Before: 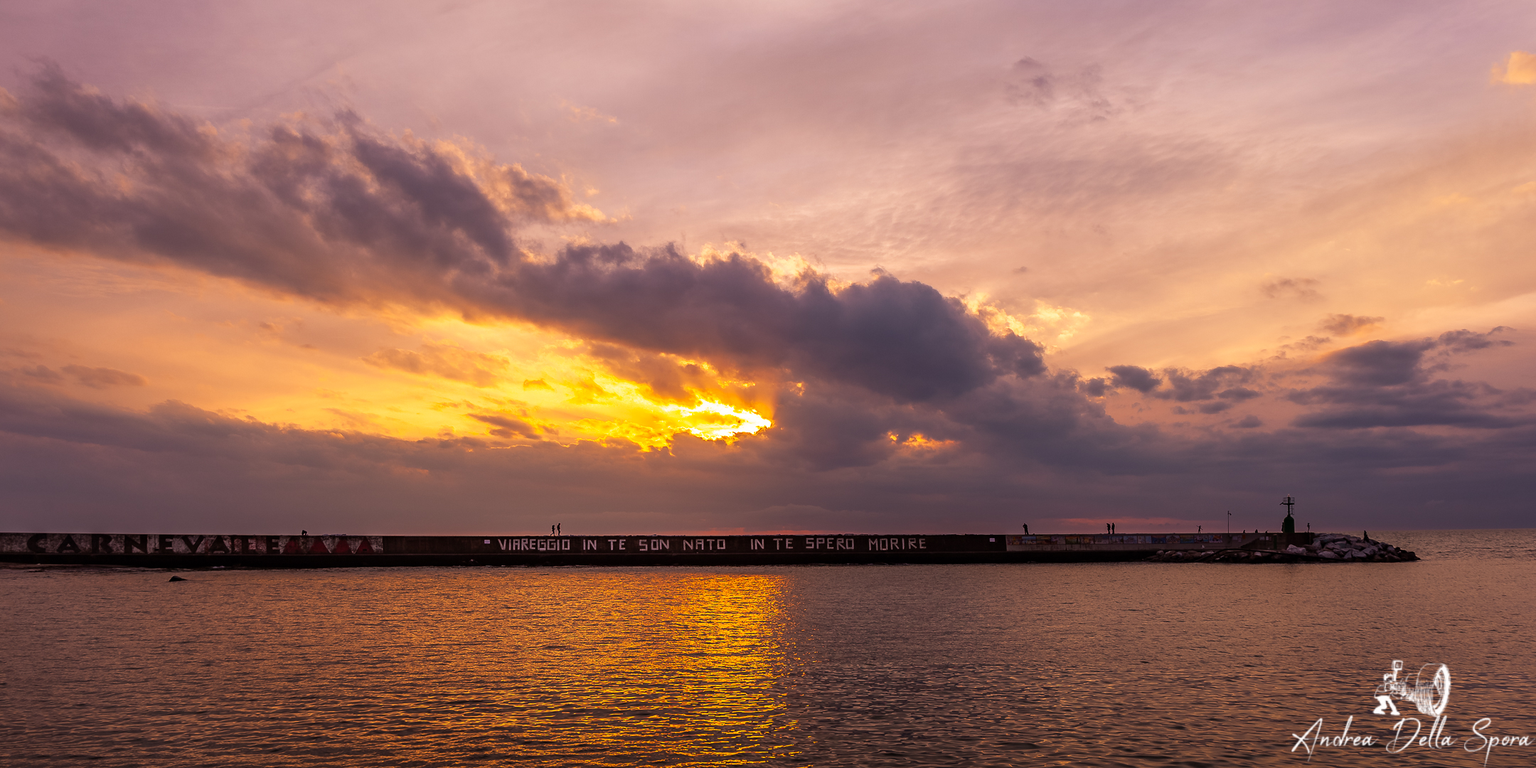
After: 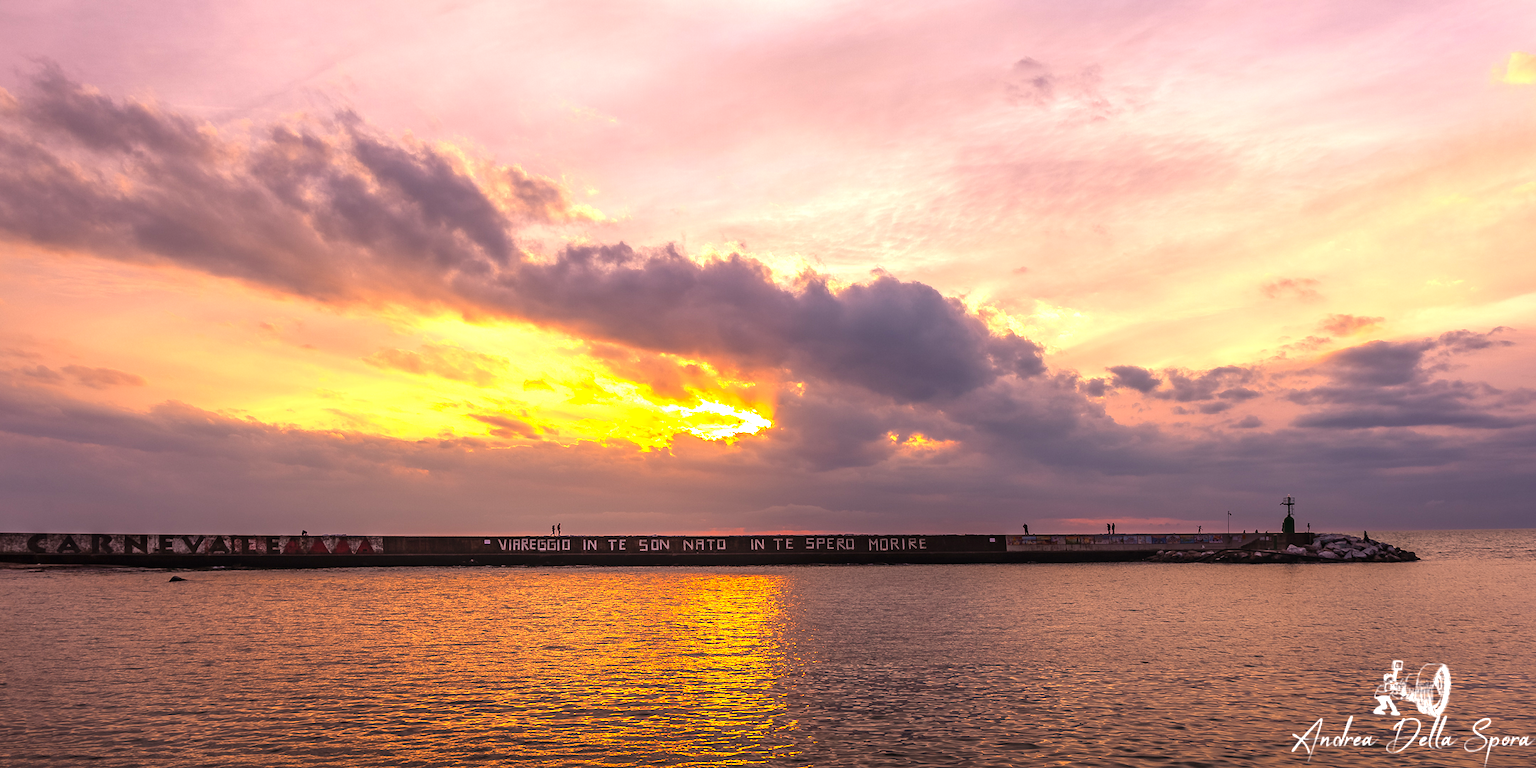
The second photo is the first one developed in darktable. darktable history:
rgb curve: mode RGB, independent channels
local contrast: detail 110%
exposure: black level correction 0, exposure 0.9 EV, compensate highlight preservation false
